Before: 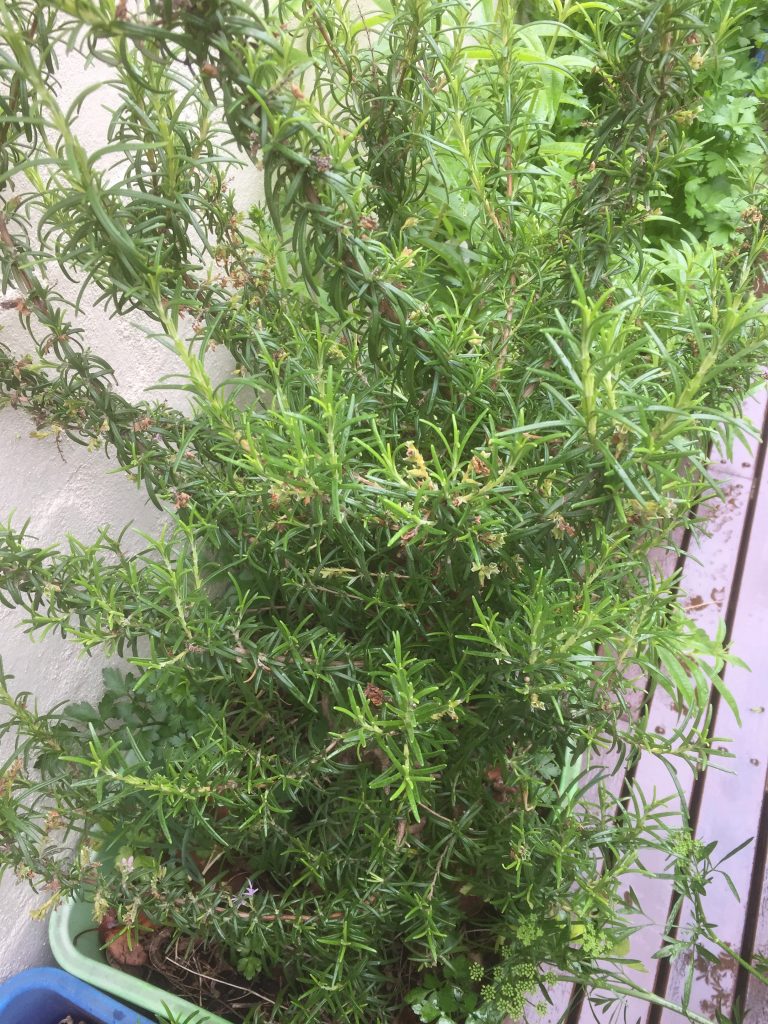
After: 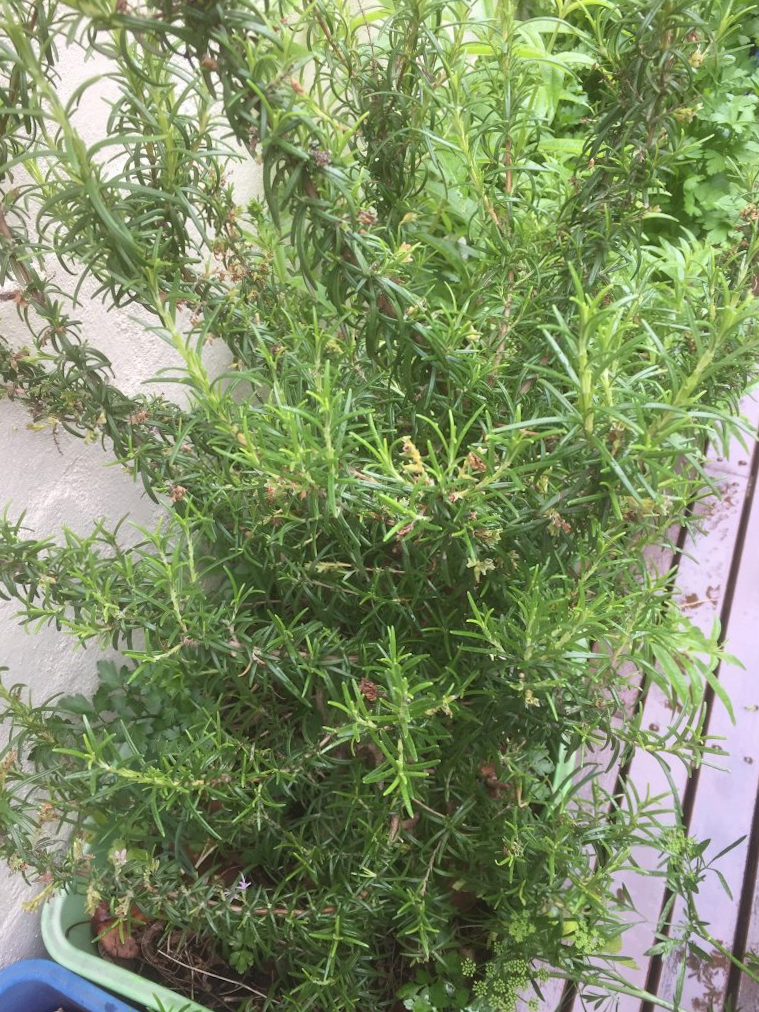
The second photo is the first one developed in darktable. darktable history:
crop and rotate: angle -0.5°
rotate and perspective: automatic cropping original format, crop left 0, crop top 0
color calibration: illuminant same as pipeline (D50), adaptation none (bypass), gamut compression 1.72
